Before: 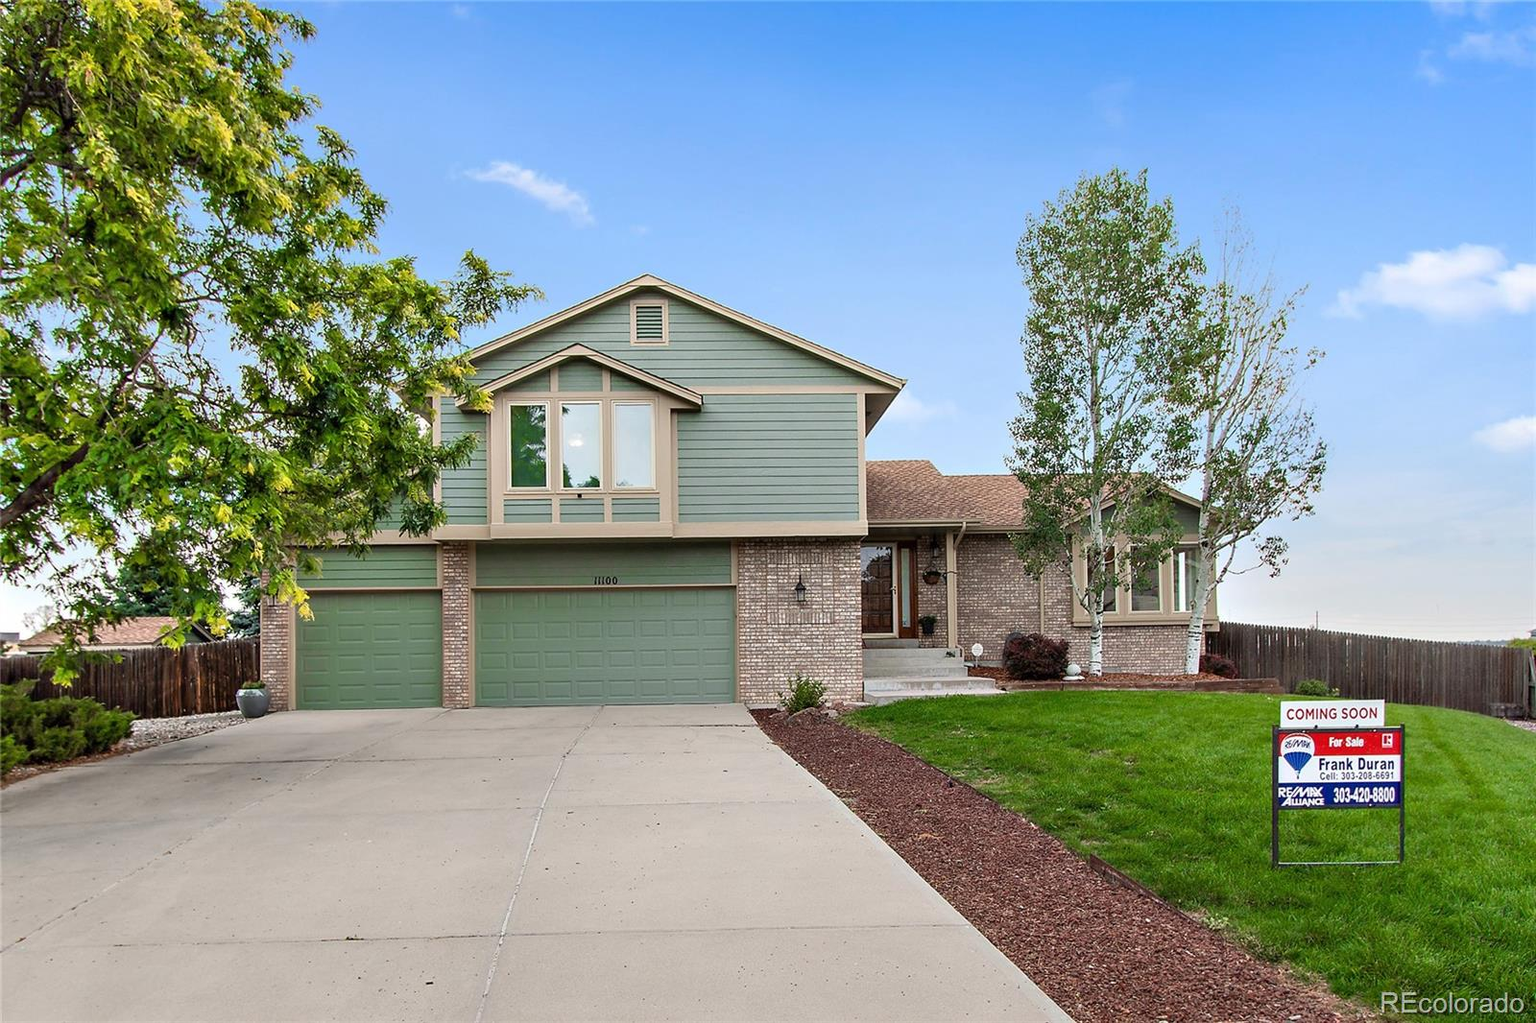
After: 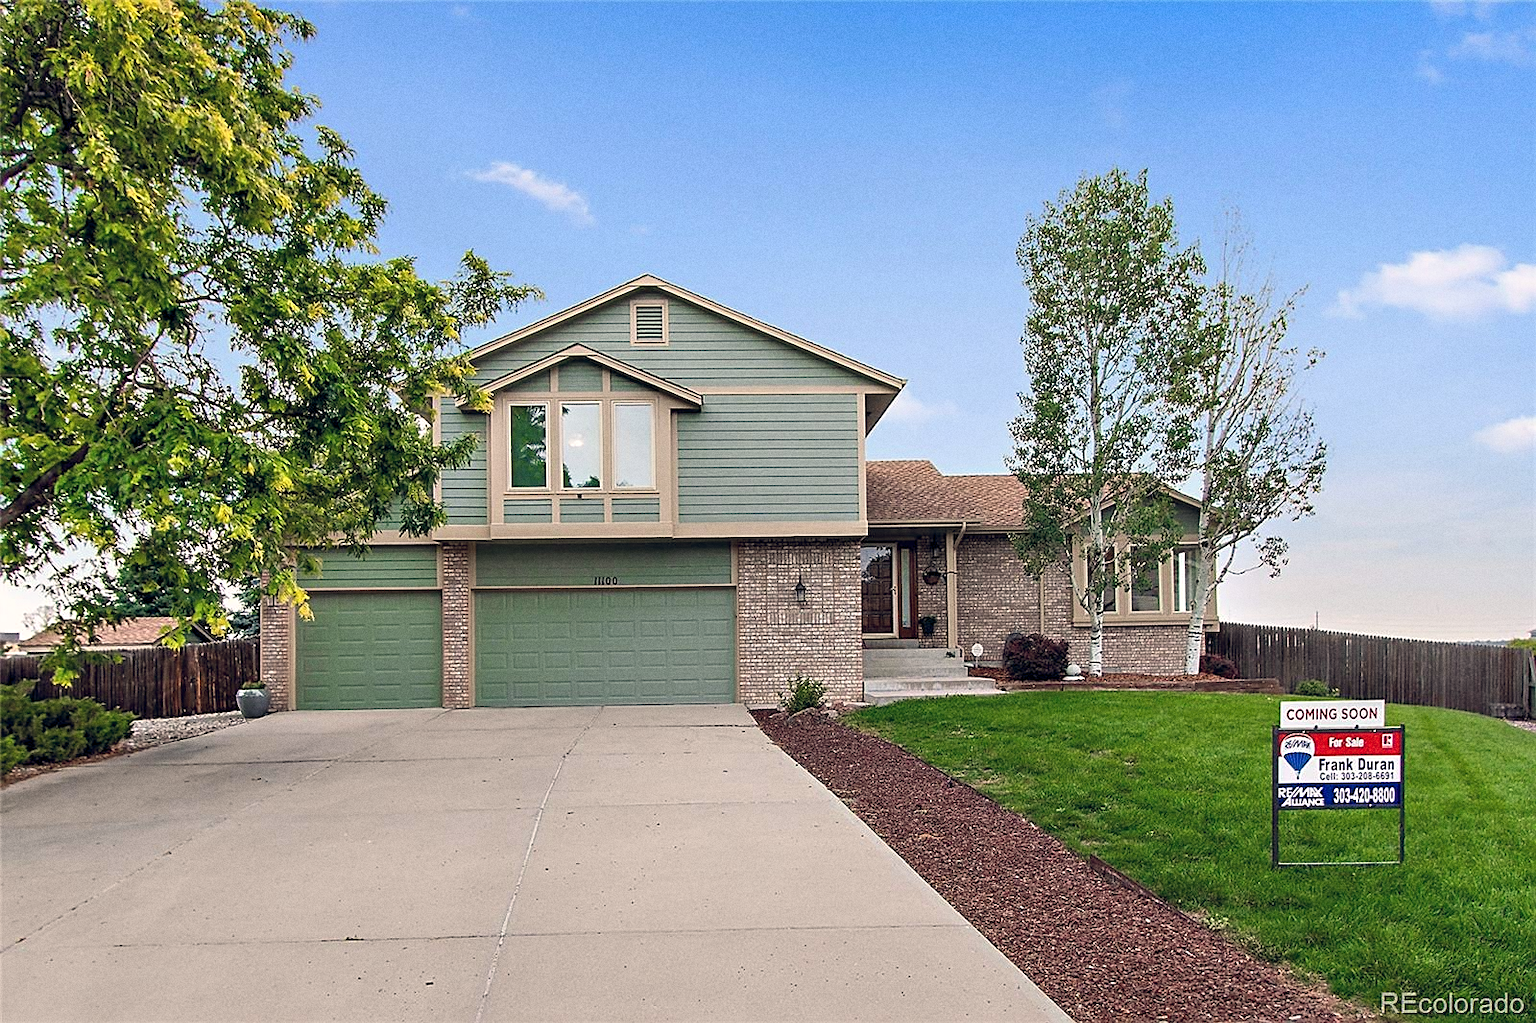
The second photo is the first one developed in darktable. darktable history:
color balance rgb: shadows lift › hue 87.51°, highlights gain › chroma 1.62%, highlights gain › hue 55.1°, global offset › chroma 0.1%, global offset › hue 253.66°, linear chroma grading › global chroma 0.5%
sharpen: on, module defaults
grain: coarseness 0.47 ISO
